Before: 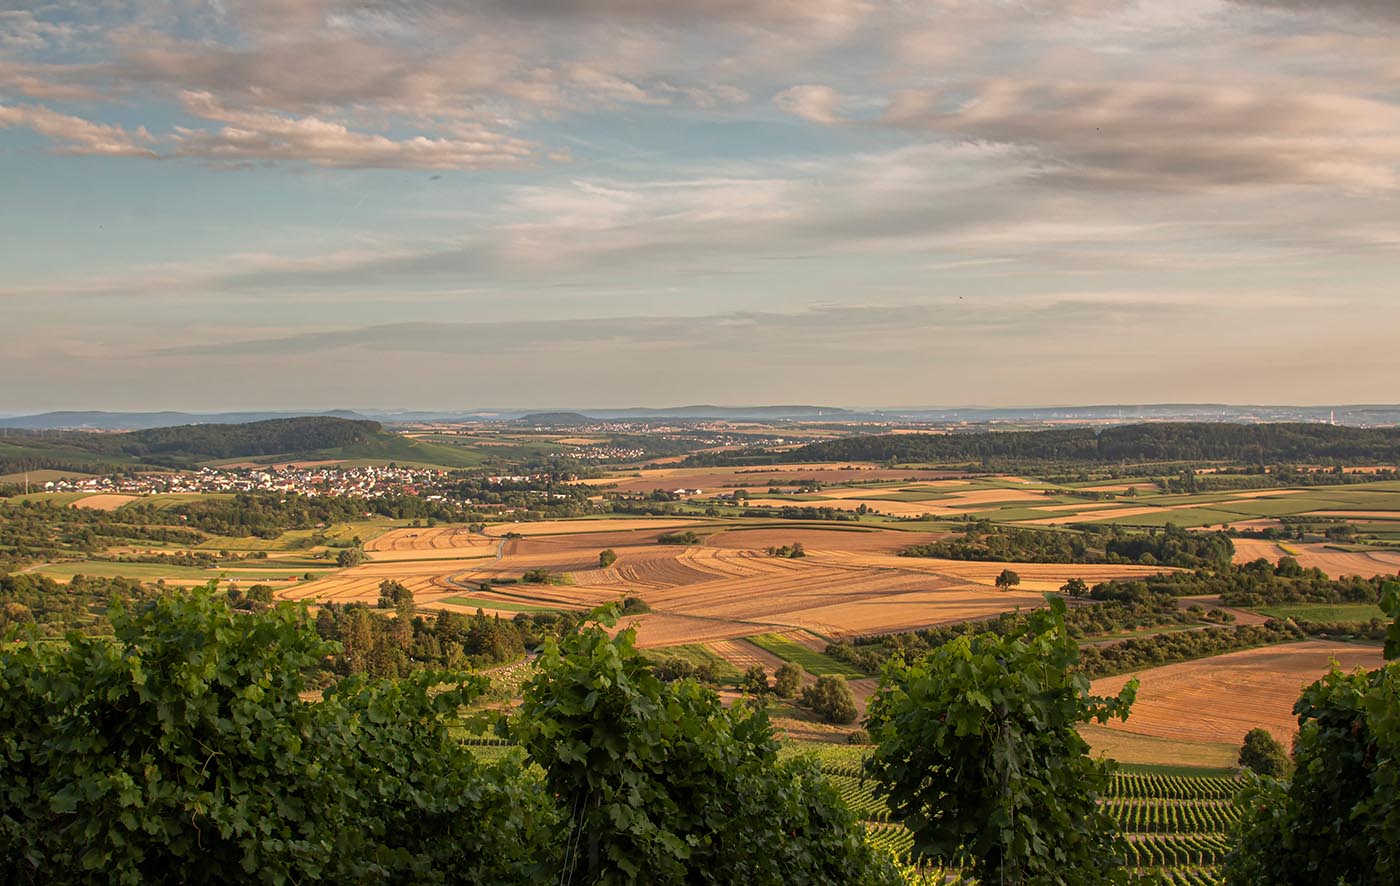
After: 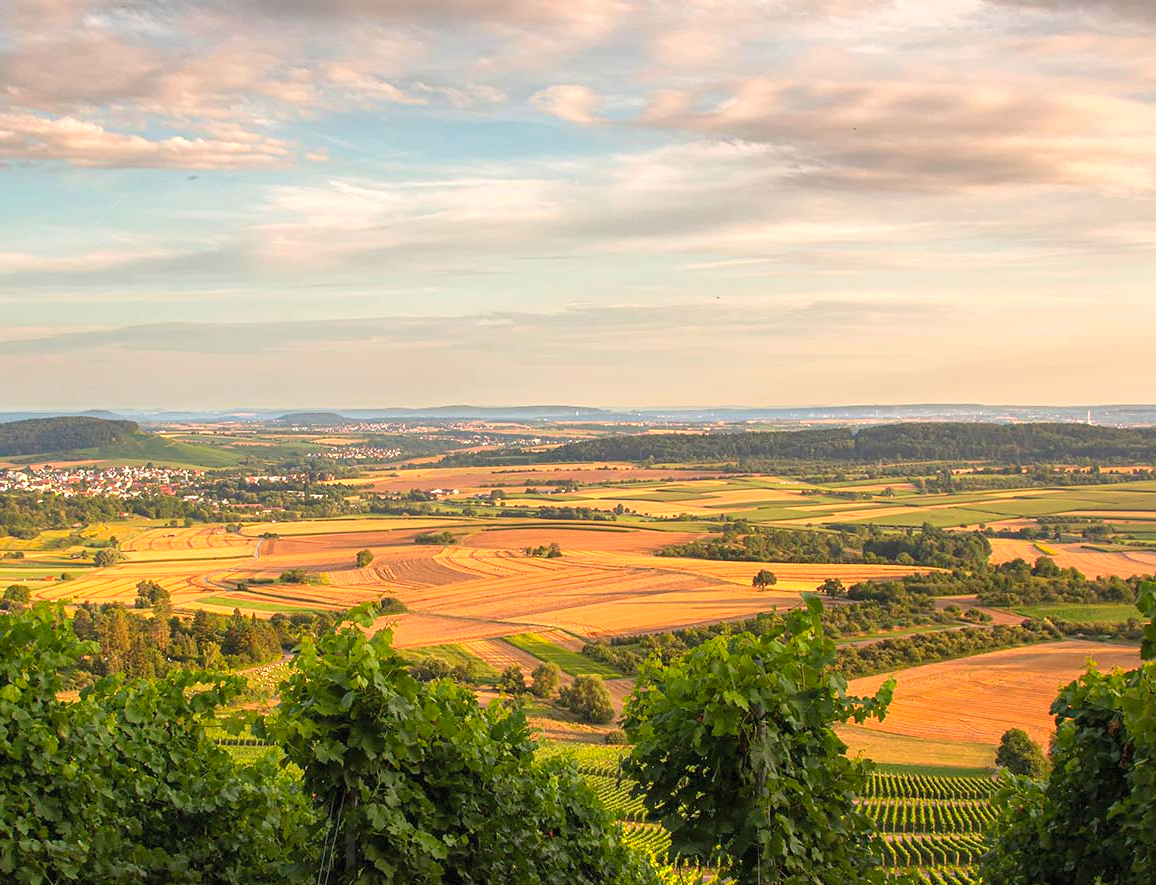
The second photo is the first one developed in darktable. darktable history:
contrast brightness saturation: brightness 0.093, saturation 0.195
shadows and highlights: radius 120.93, shadows 21.61, white point adjustment -9.62, highlights -15.49, soften with gaussian
crop: left 17.382%, bottom 0.021%
exposure: black level correction 0, exposure 1.029 EV, compensate highlight preservation false
